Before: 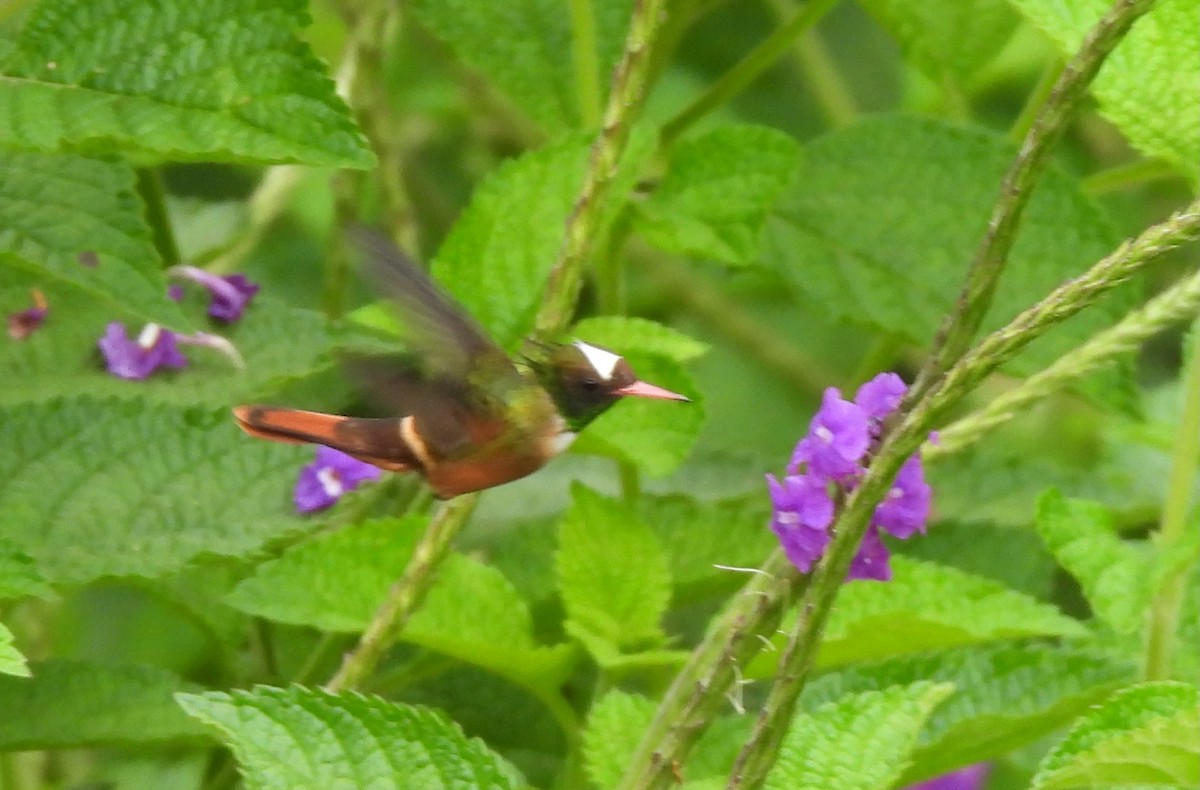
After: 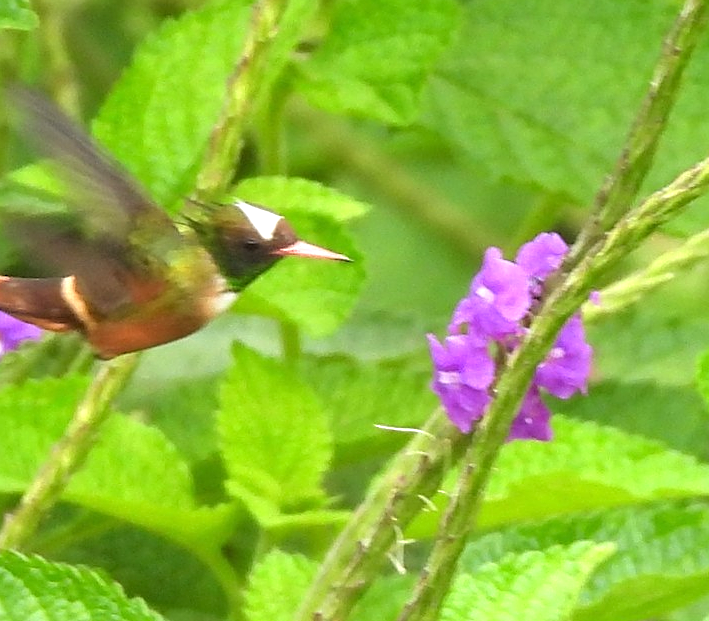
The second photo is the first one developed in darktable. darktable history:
crop and rotate: left 28.256%, top 17.734%, right 12.656%, bottom 3.573%
exposure: exposure 0.657 EV, compensate highlight preservation false
sharpen: on, module defaults
